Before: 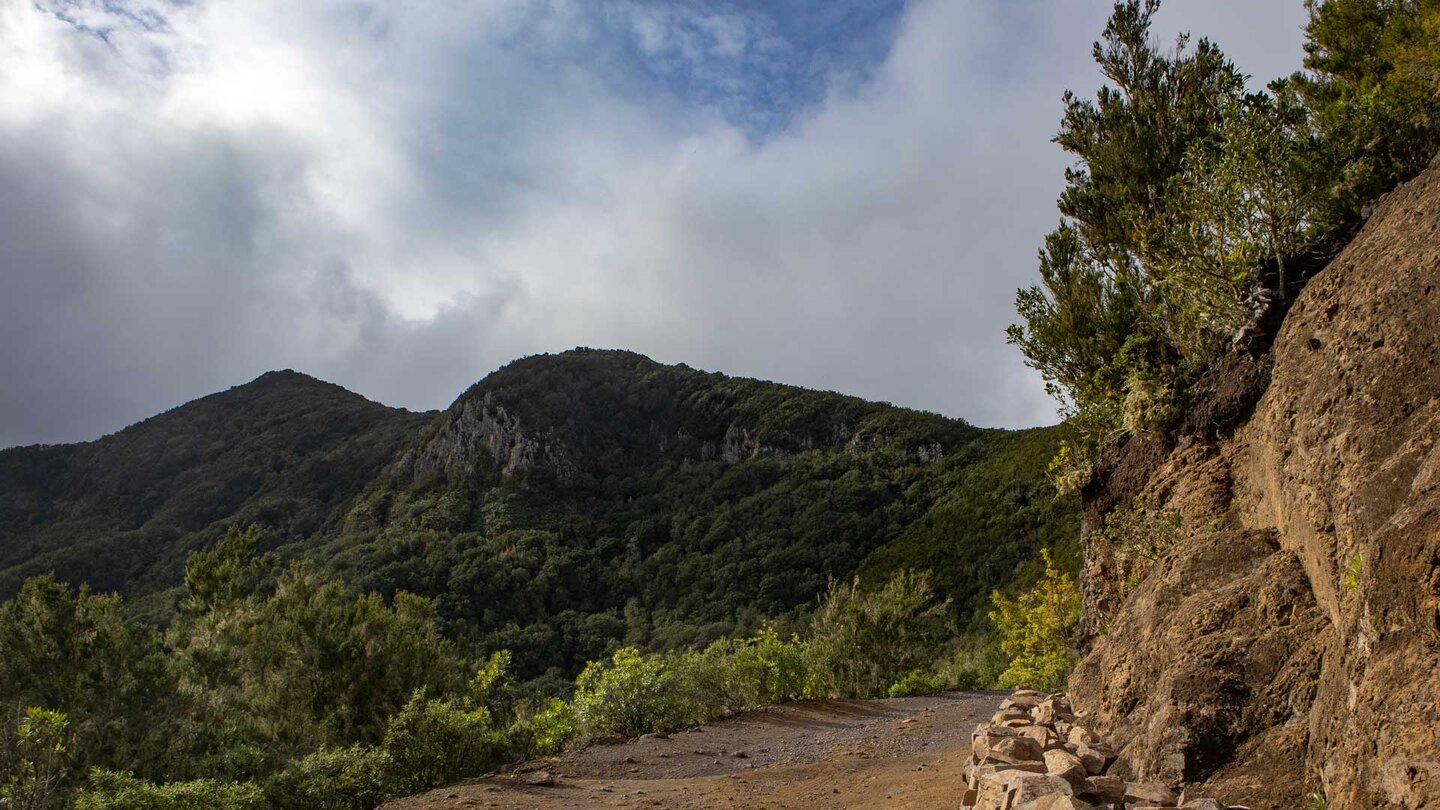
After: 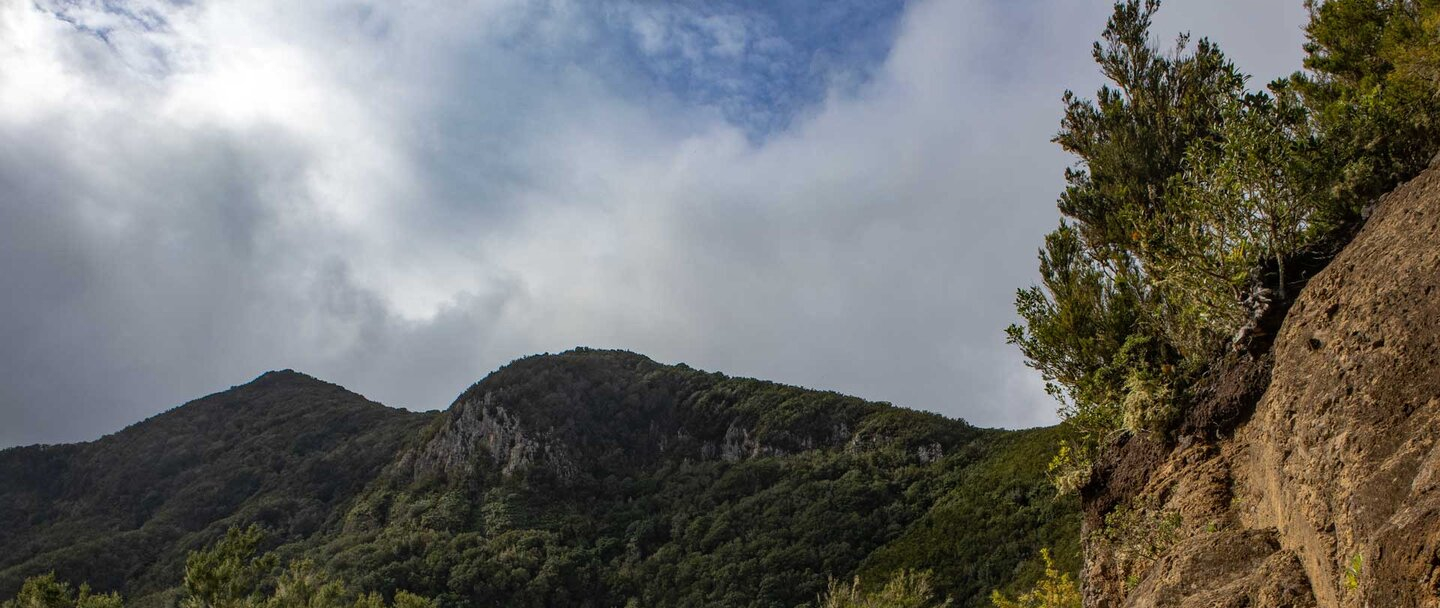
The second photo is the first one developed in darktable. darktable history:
crop: bottom 24.916%
local contrast: detail 109%
